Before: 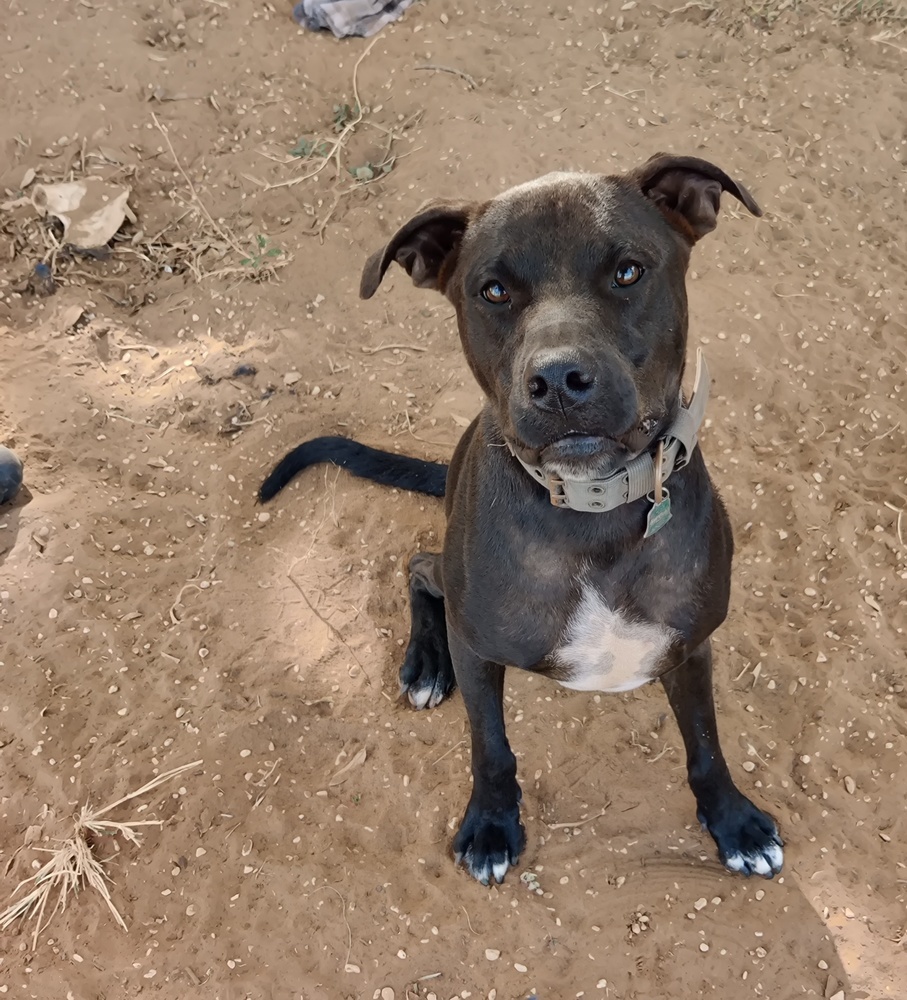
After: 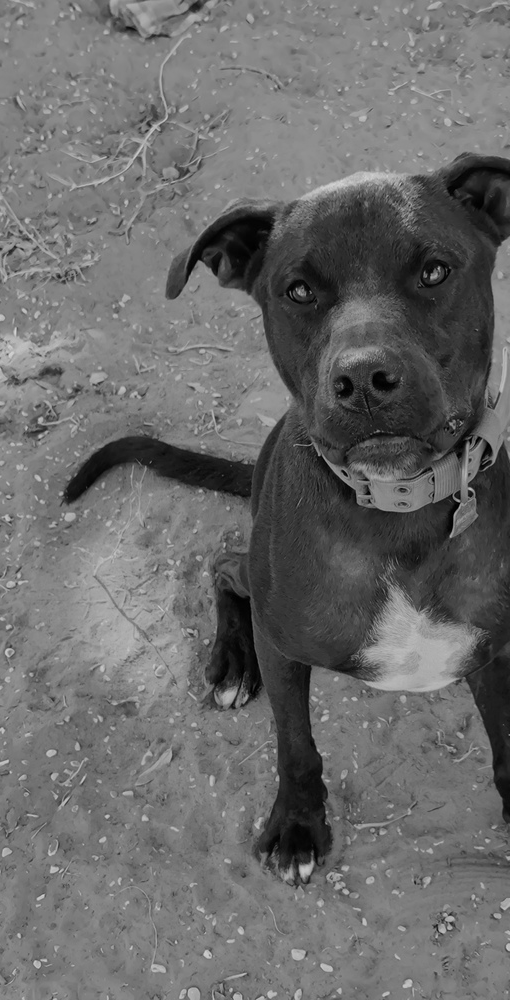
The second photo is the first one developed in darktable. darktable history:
monochrome: a -74.22, b 78.2
crop: left 21.496%, right 22.254%
exposure: exposure -0.242 EV, compensate highlight preservation false
white balance: red 1, blue 1
